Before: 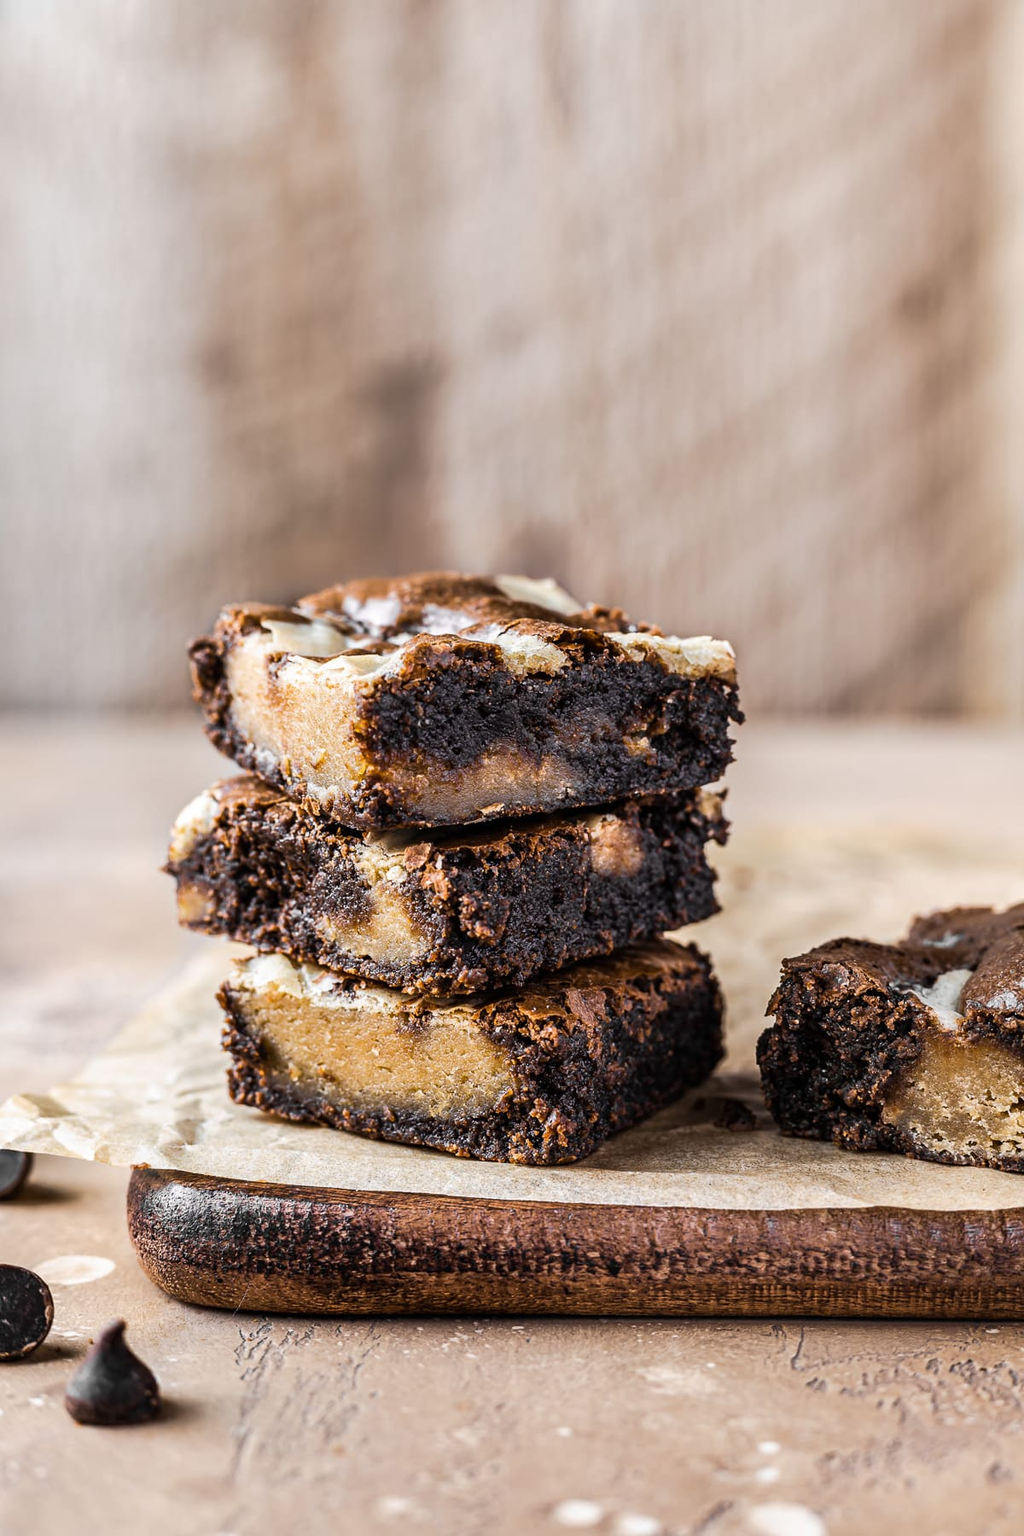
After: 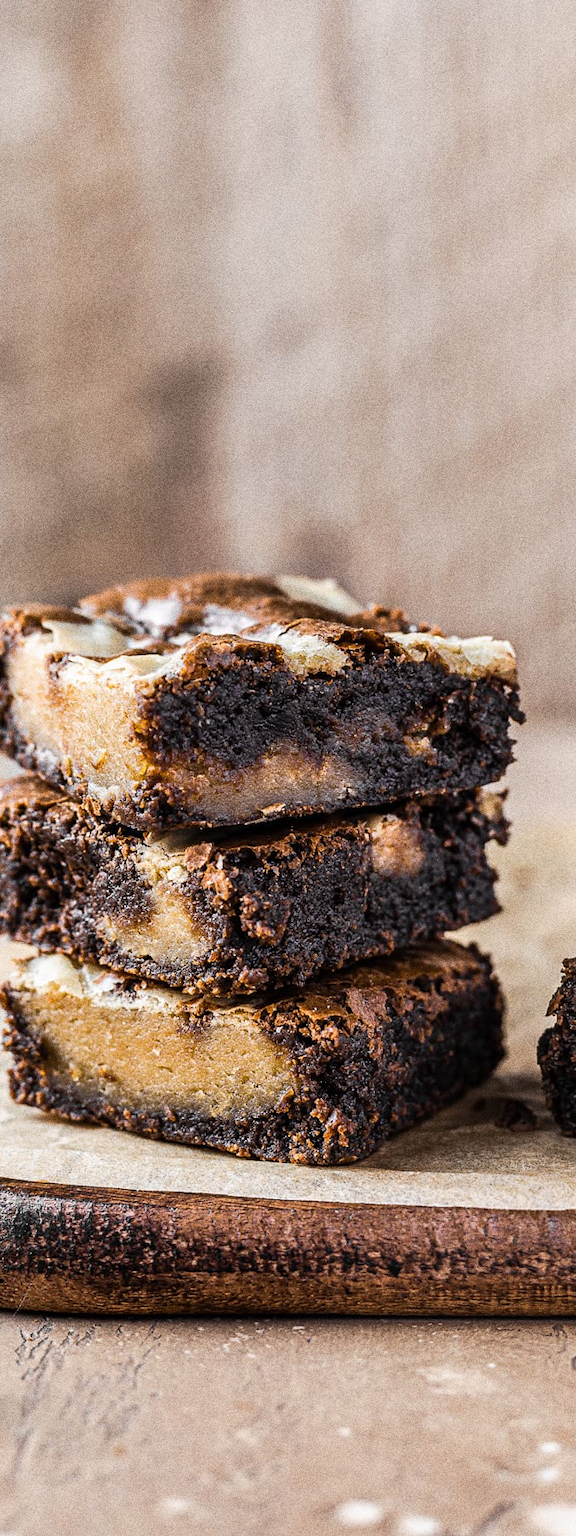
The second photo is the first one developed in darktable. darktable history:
crop: left 21.496%, right 22.254%
grain: coarseness 10.62 ISO, strength 55.56%
vignetting: fall-off start 116.67%, fall-off radius 59.26%, brightness -0.31, saturation -0.056
